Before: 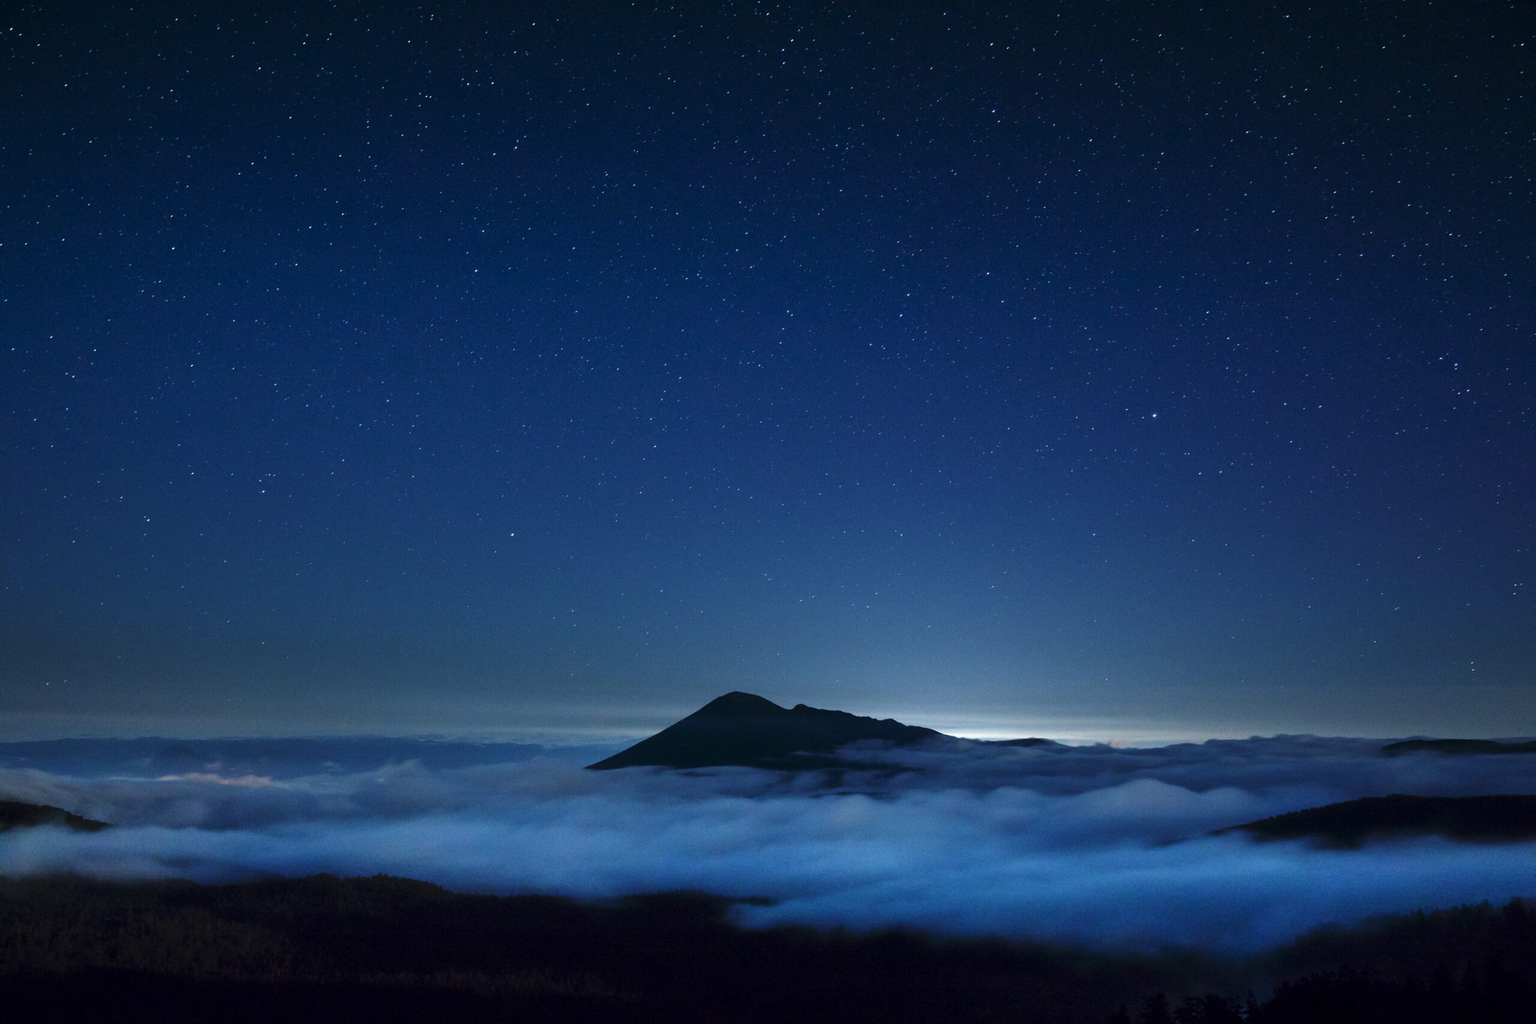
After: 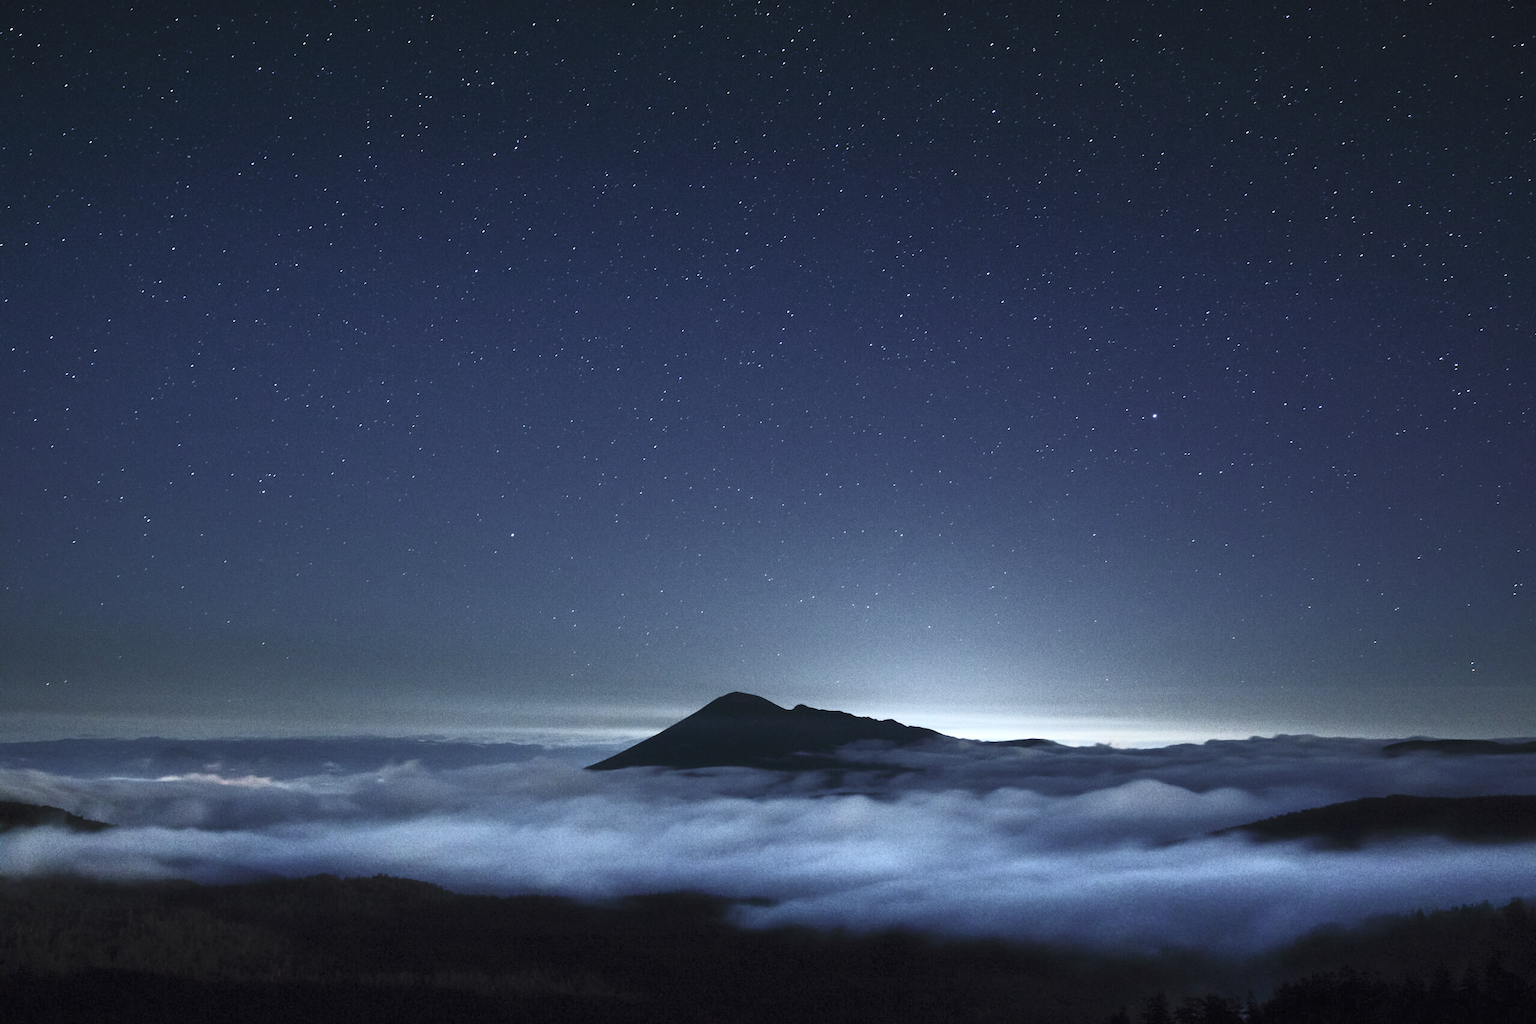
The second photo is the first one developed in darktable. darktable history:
contrast brightness saturation: contrast 0.553, brightness 0.568, saturation -0.344
